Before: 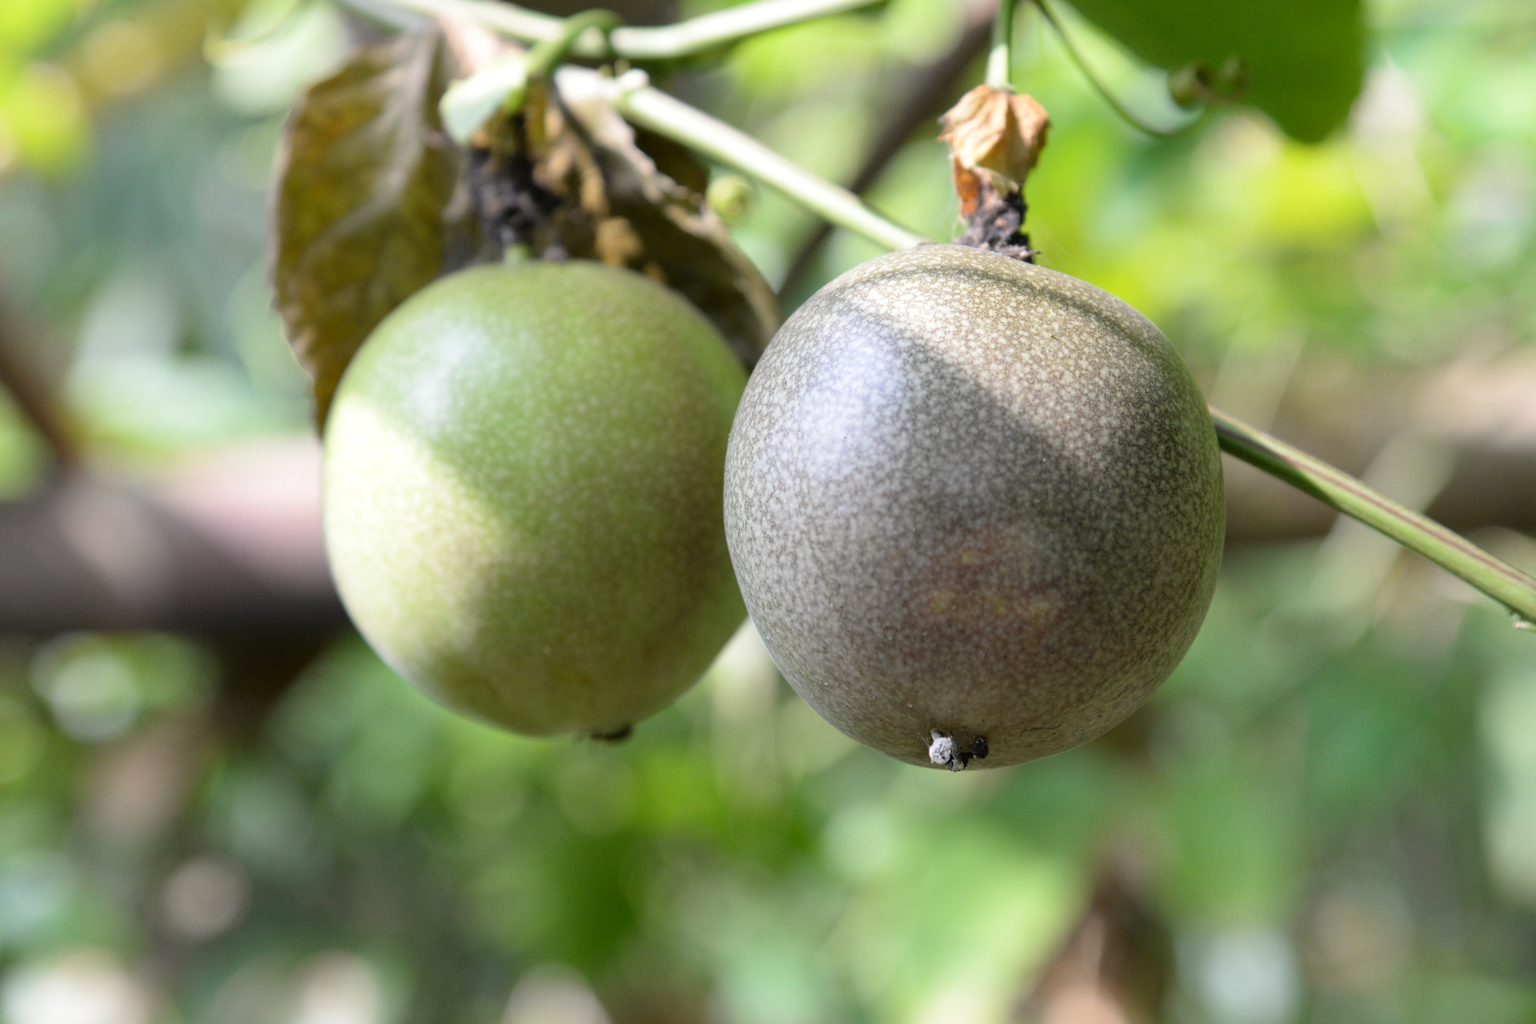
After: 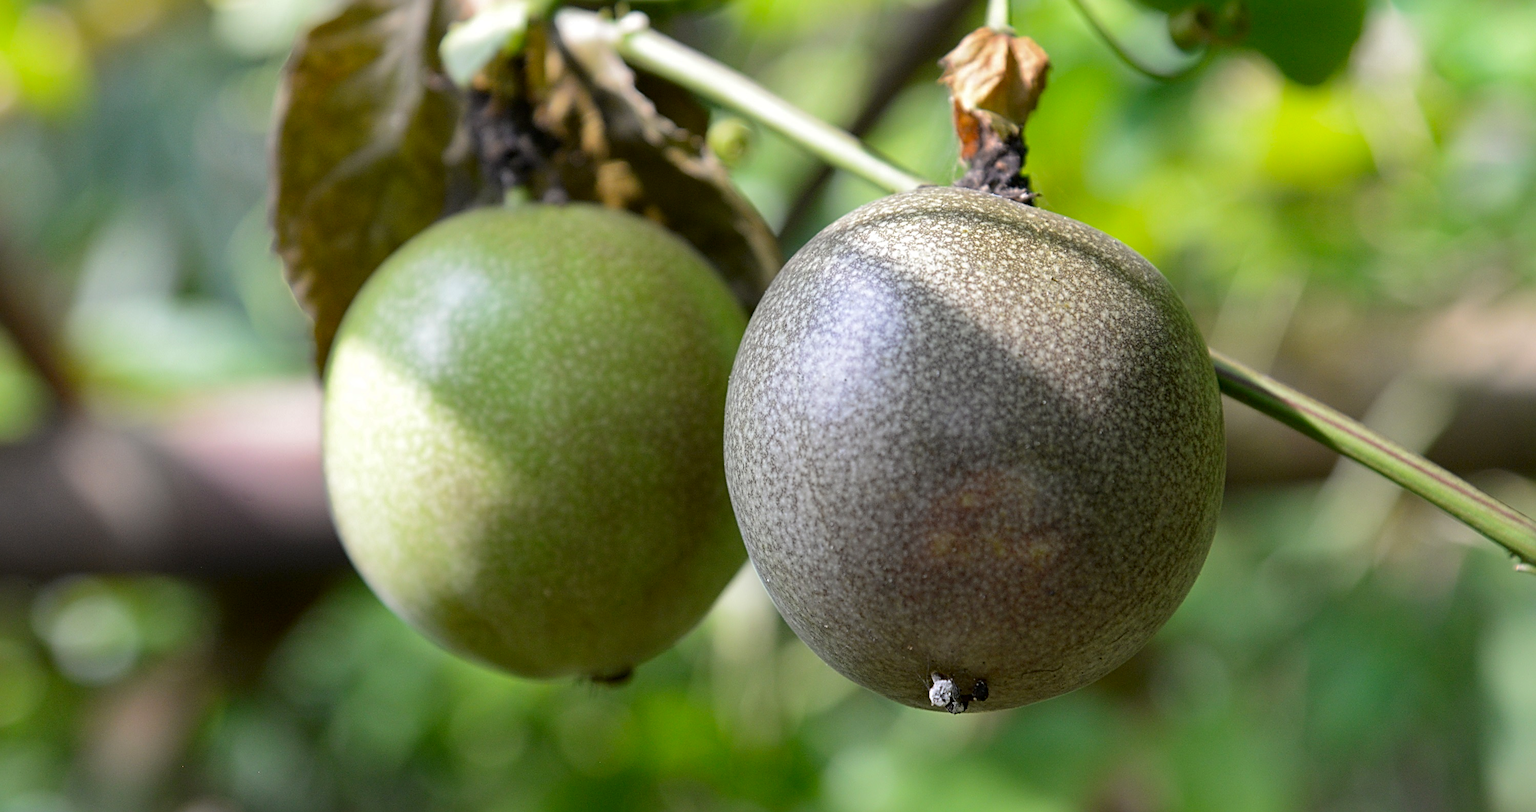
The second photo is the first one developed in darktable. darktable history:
crop and rotate: top 5.667%, bottom 14.983%
sharpen: radius 3.002, amount 0.76
shadows and highlights: shadows 30.04
contrast brightness saturation: contrast 0.07, brightness -0.137, saturation 0.107
